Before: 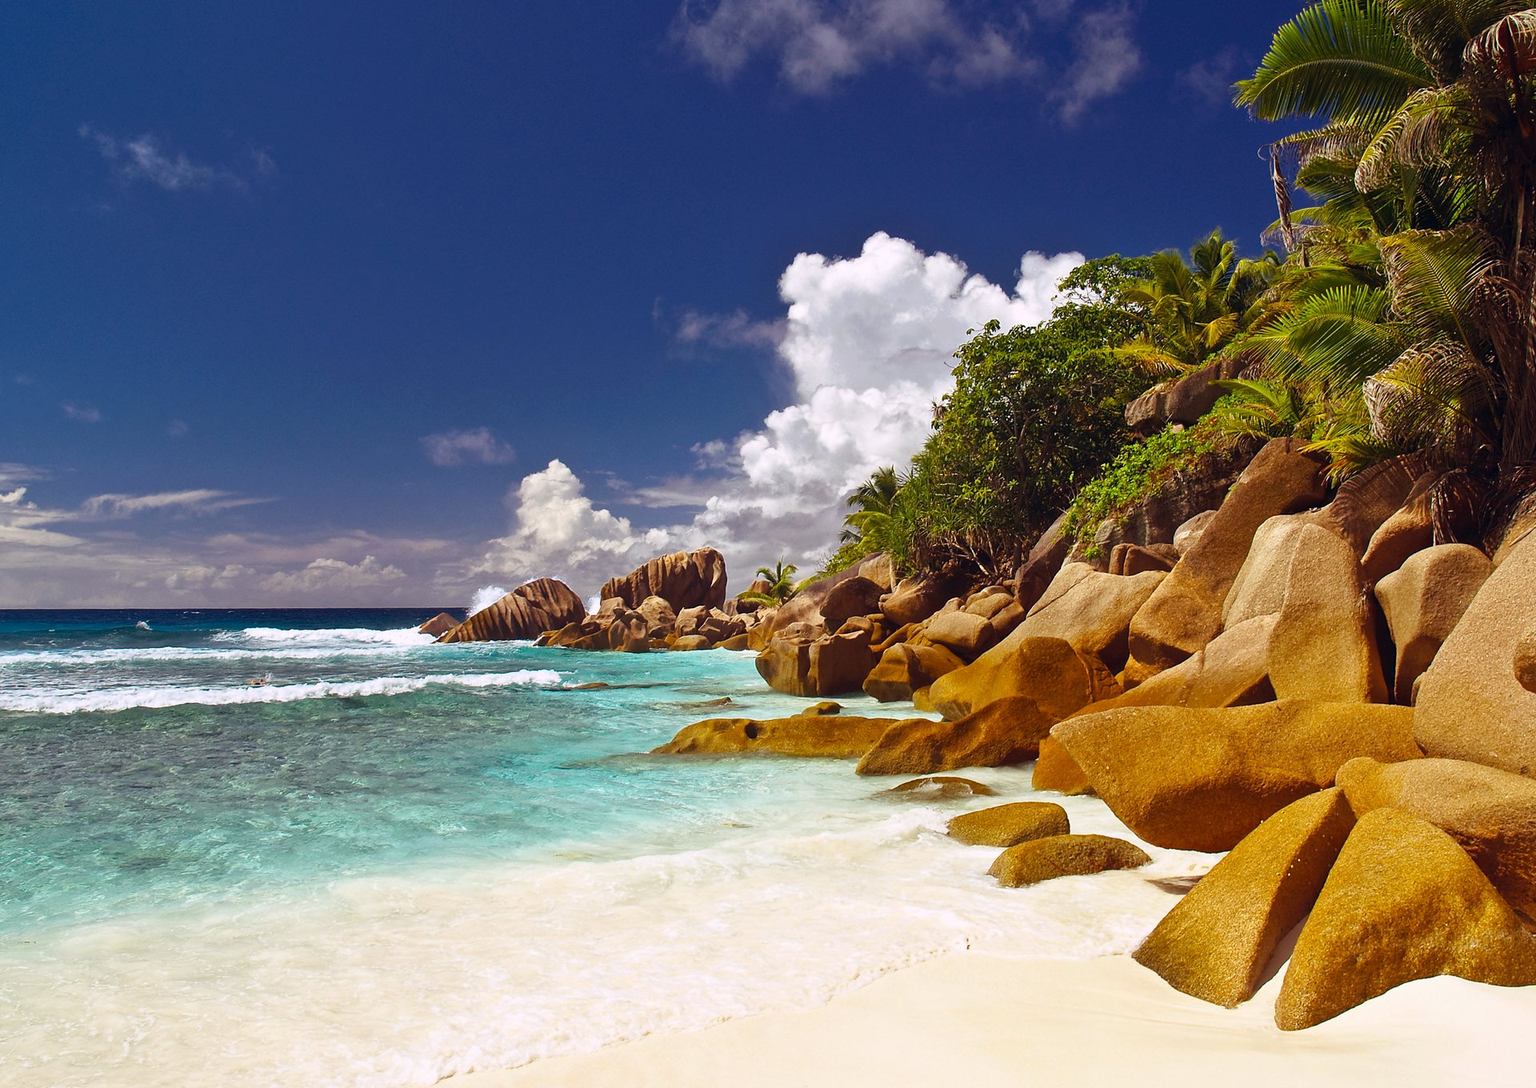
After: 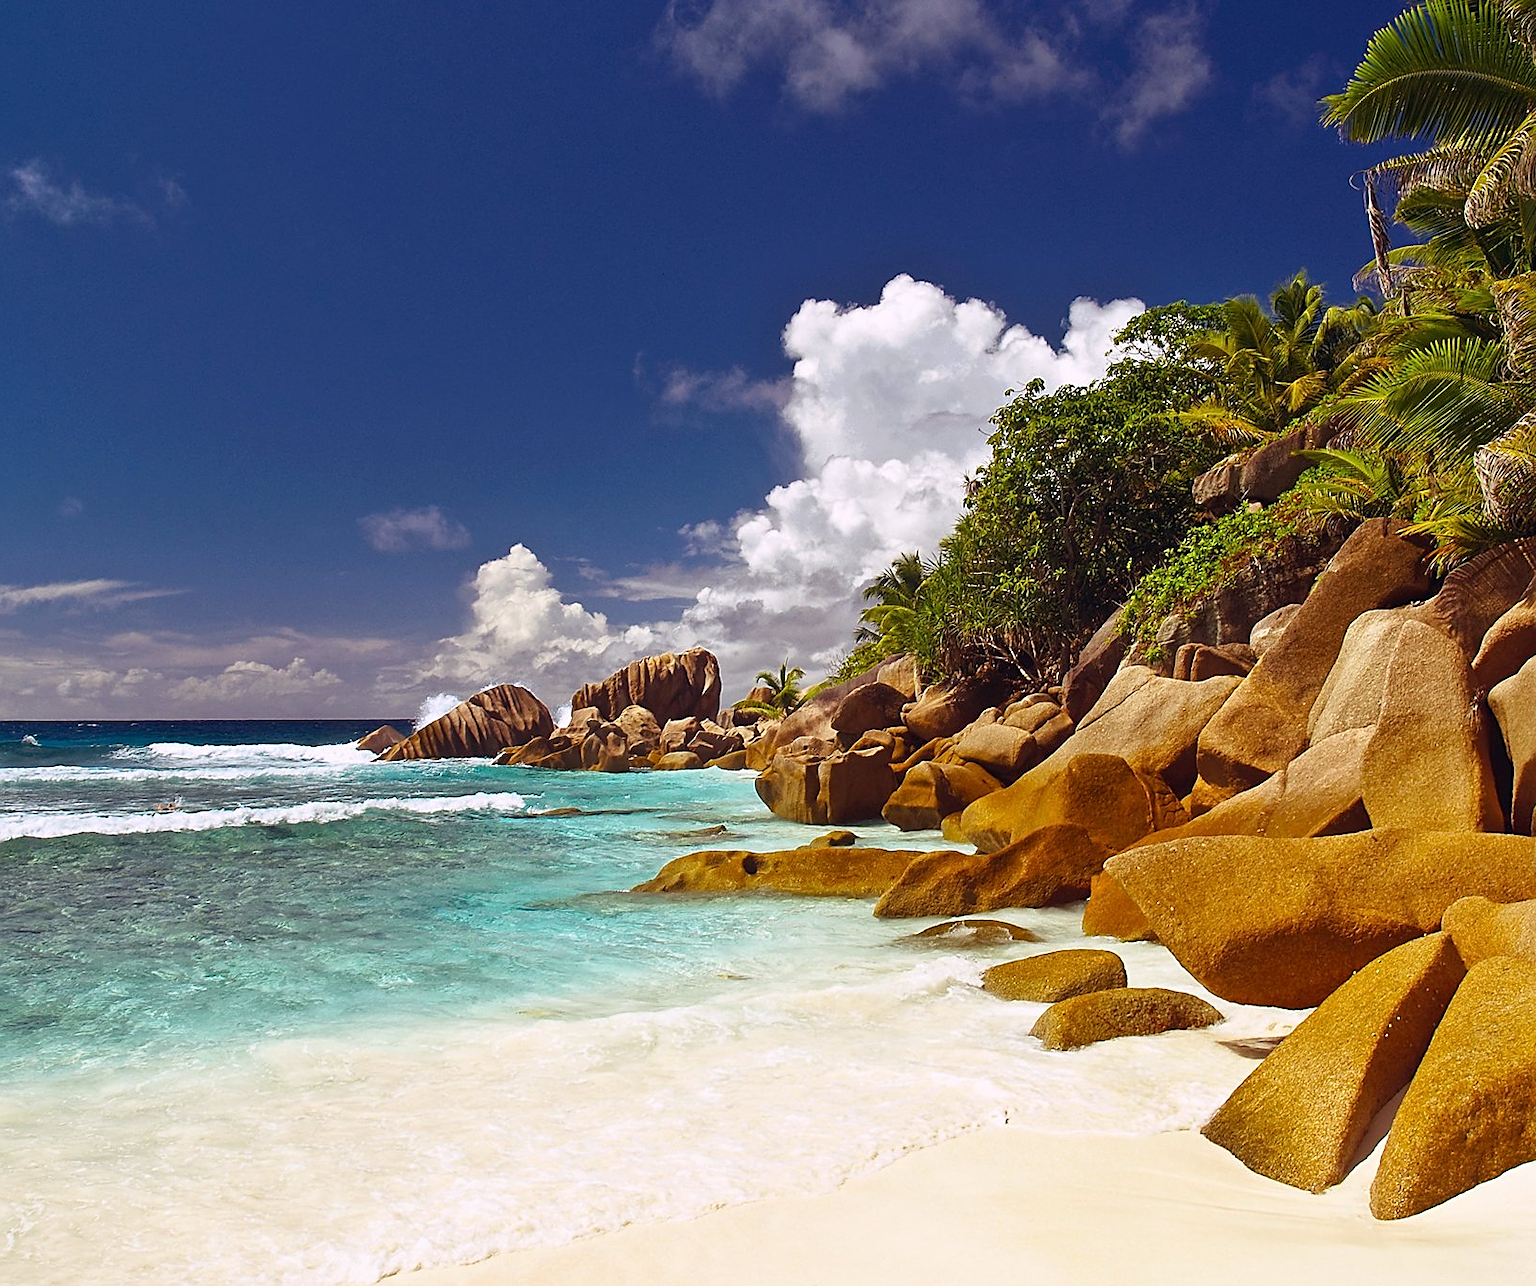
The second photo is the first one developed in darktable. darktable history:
crop: left 7.682%, right 7.829%
sharpen: amount 0.492
